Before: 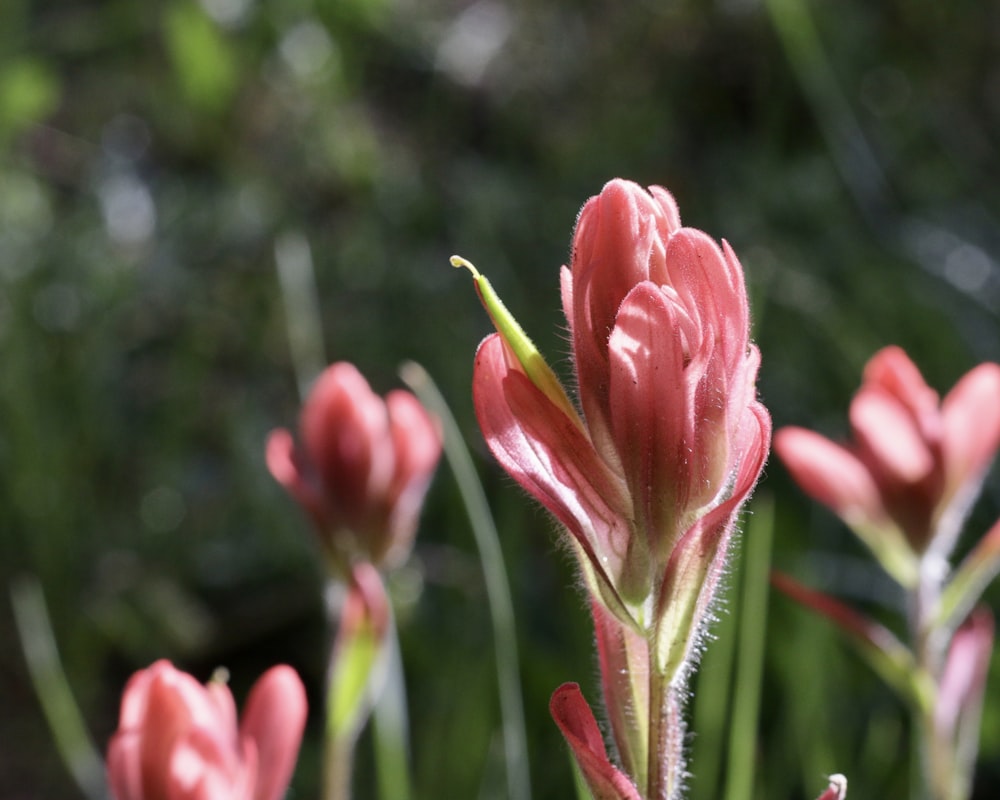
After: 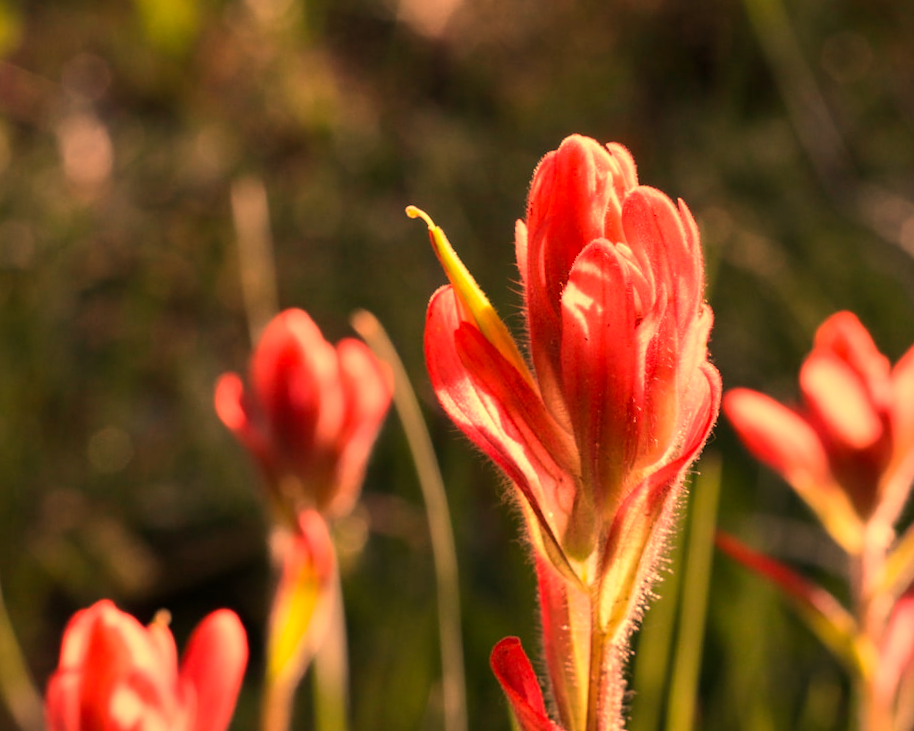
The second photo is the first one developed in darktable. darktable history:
crop and rotate: angle -1.96°, left 3.097%, top 4.154%, right 1.586%, bottom 0.529%
white balance: red 1.467, blue 0.684
